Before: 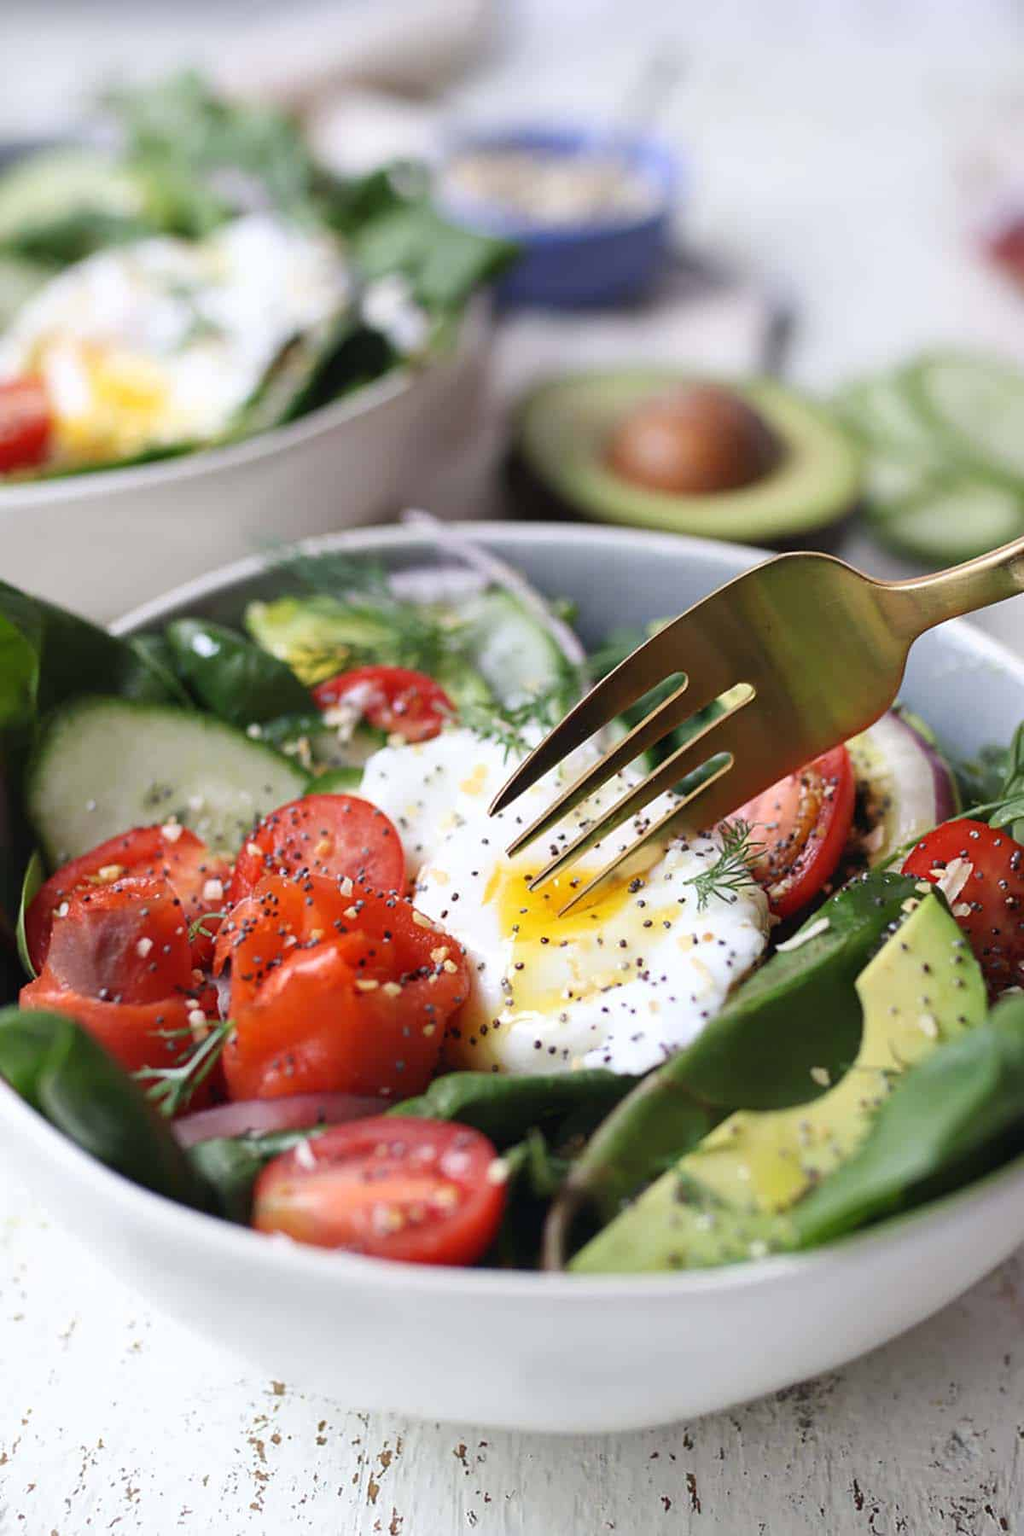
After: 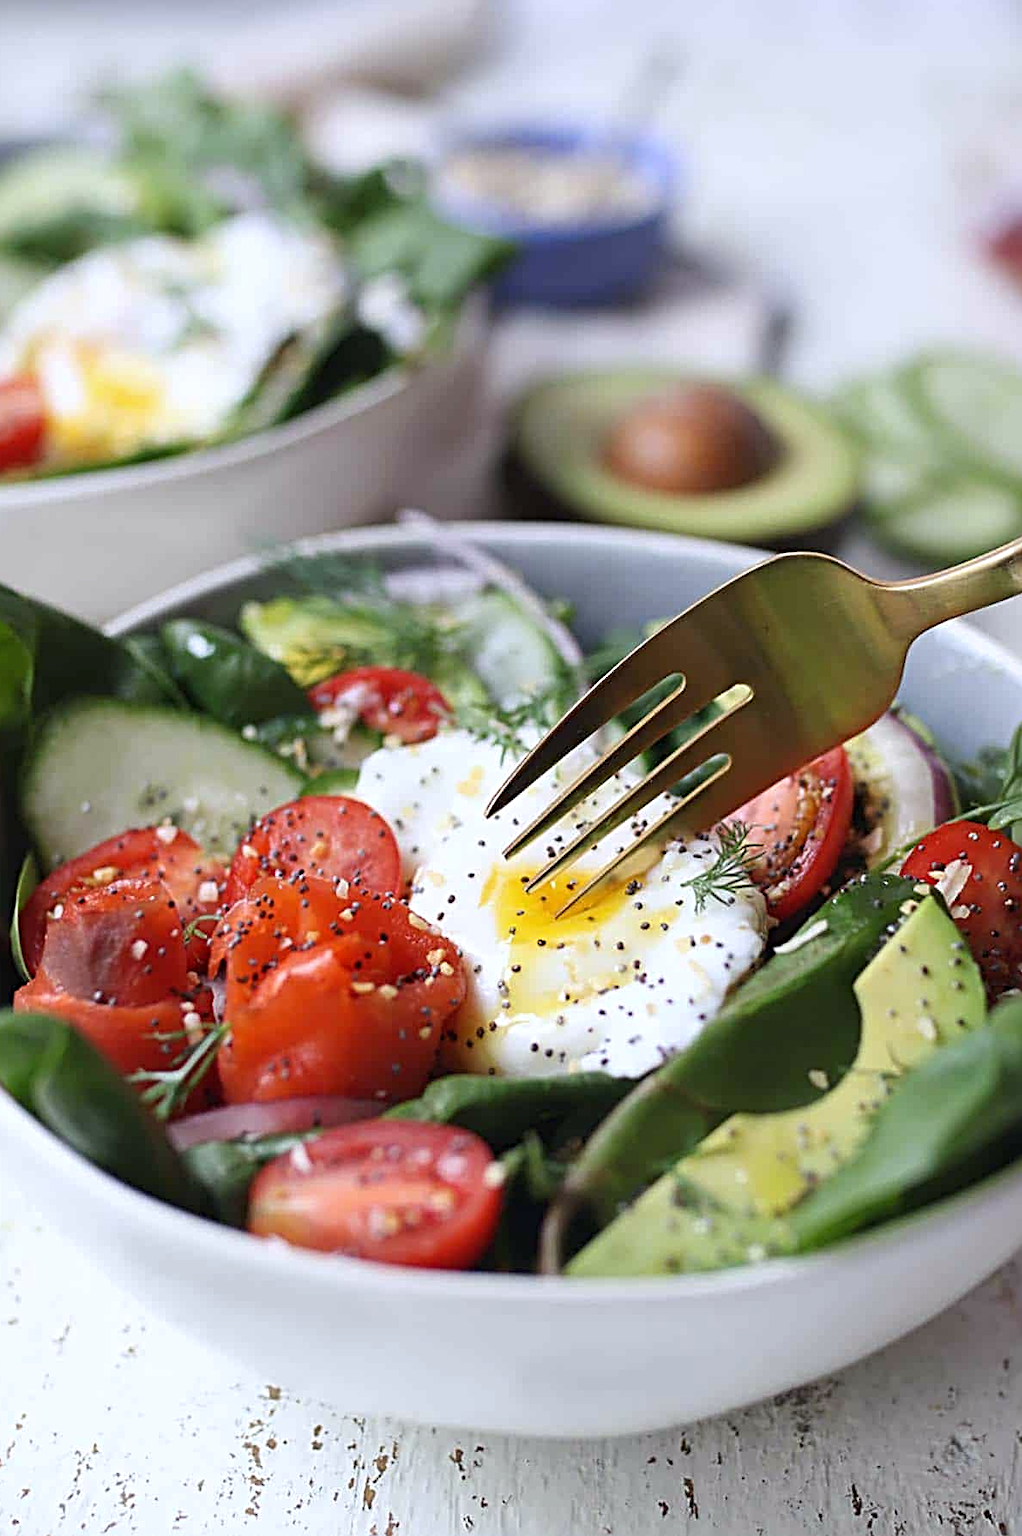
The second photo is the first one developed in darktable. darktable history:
white balance: red 0.98, blue 1.034
crop and rotate: left 0.614%, top 0.179%, bottom 0.309%
sharpen: radius 4
